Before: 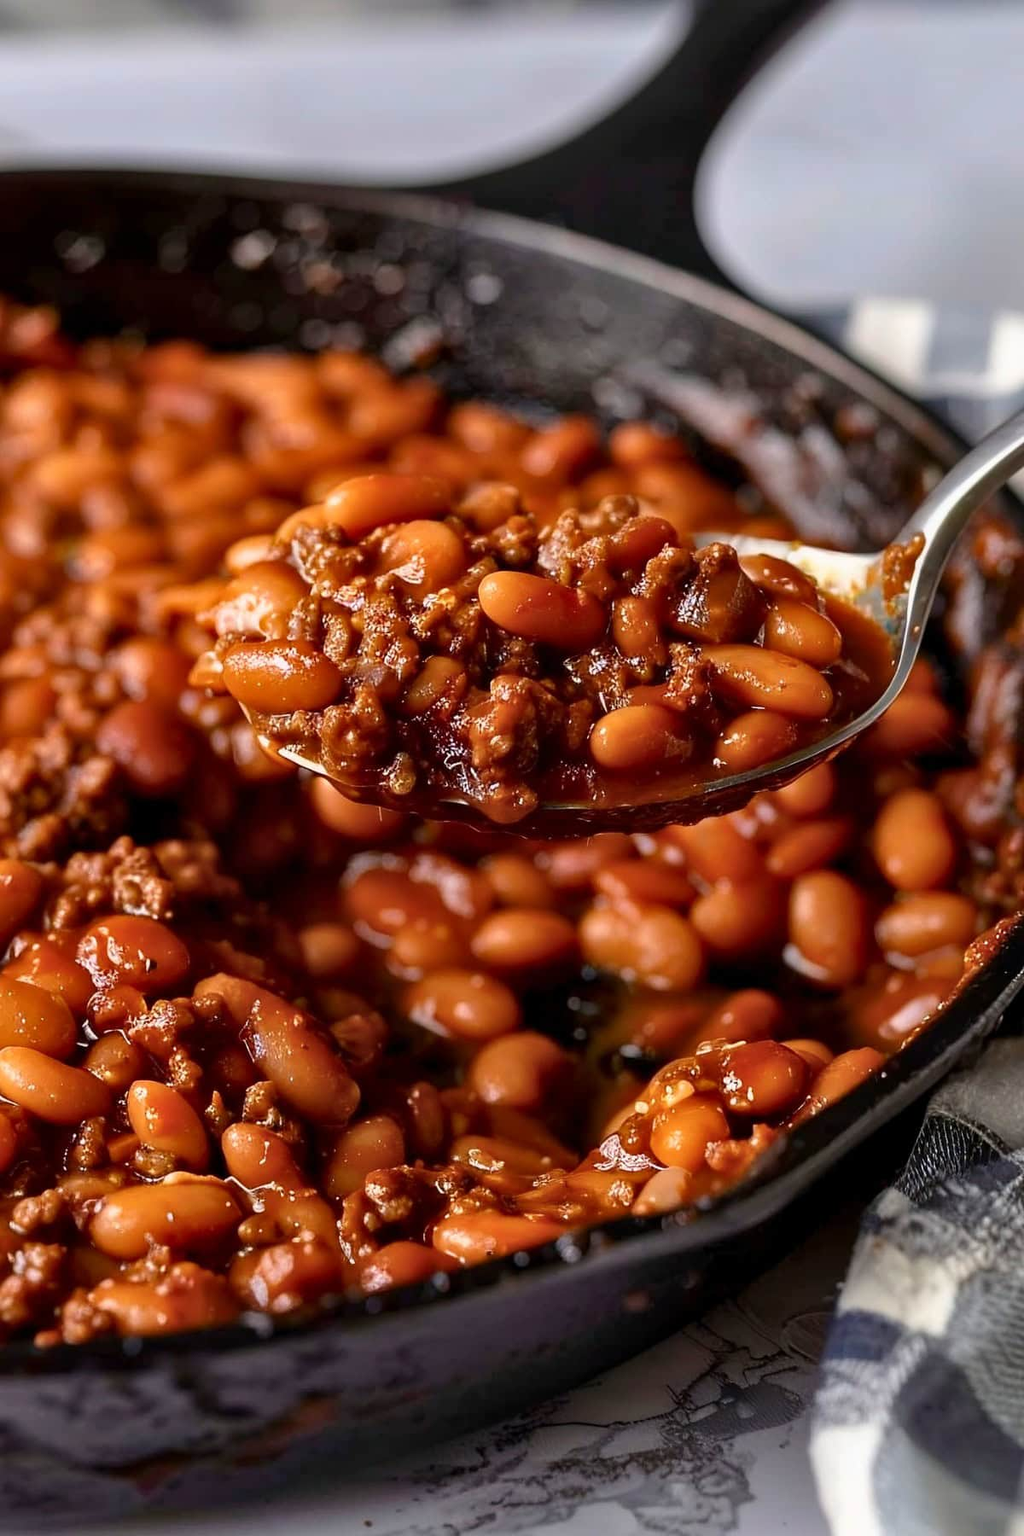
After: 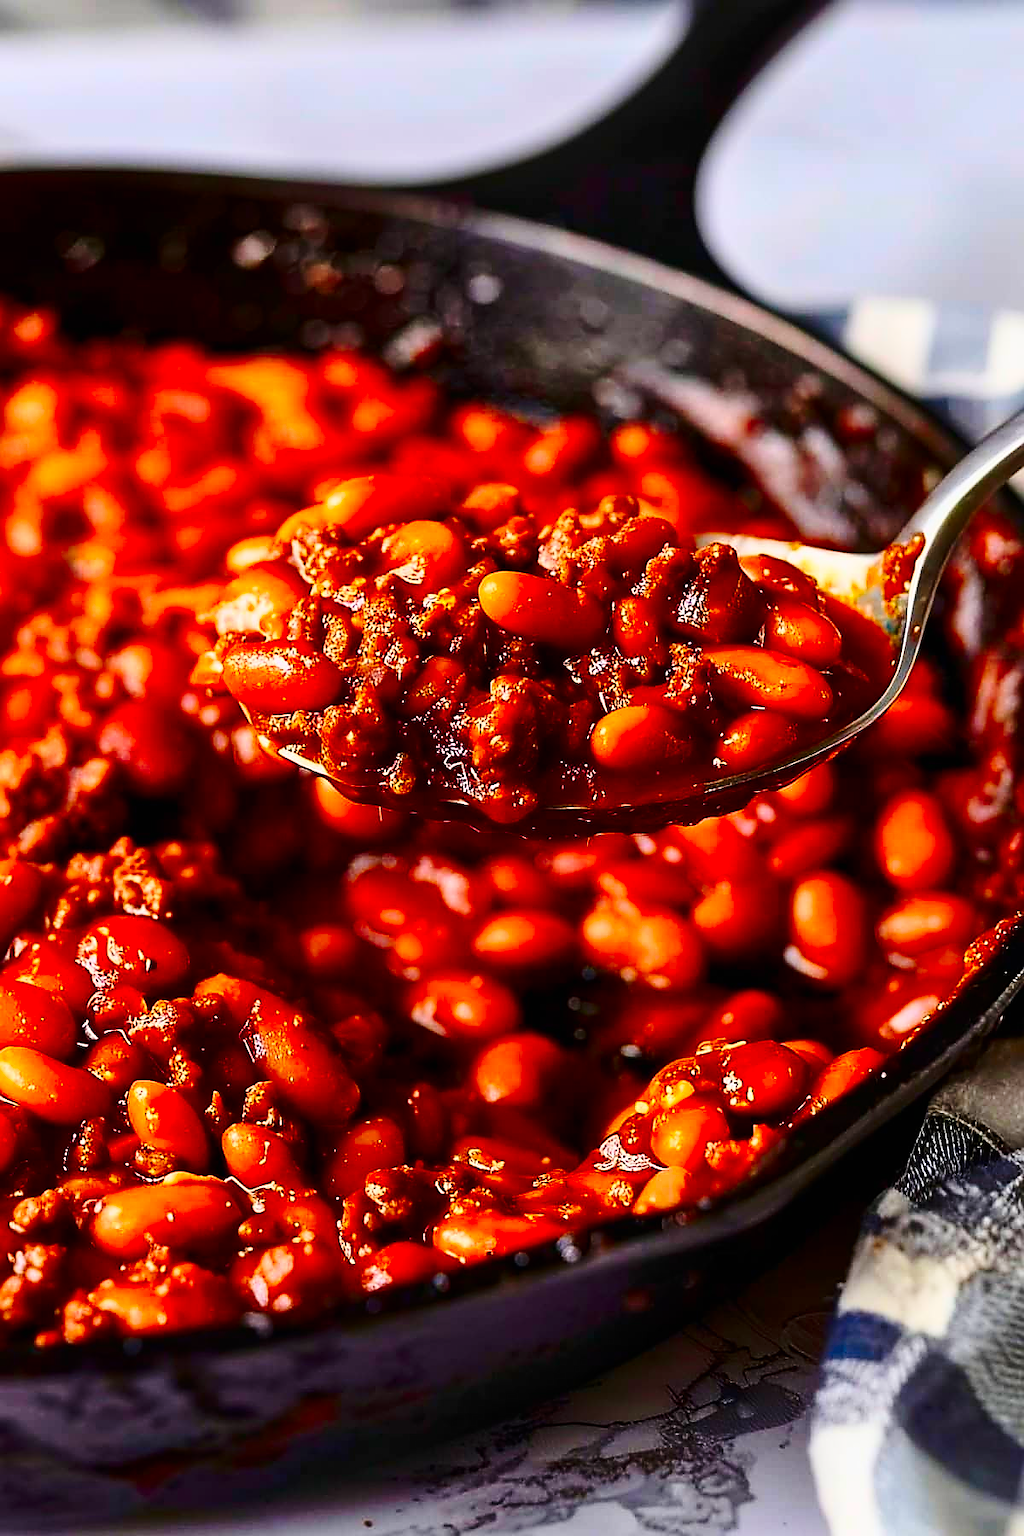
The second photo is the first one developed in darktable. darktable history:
tone curve: curves: ch0 [(0, 0.003) (0.056, 0.041) (0.211, 0.187) (0.482, 0.519) (0.836, 0.864) (0.997, 0.984)]; ch1 [(0, 0) (0.276, 0.206) (0.393, 0.364) (0.482, 0.471) (0.506, 0.5) (0.523, 0.523) (0.572, 0.604) (0.635, 0.665) (0.695, 0.759) (1, 1)]; ch2 [(0, 0) (0.438, 0.456) (0.473, 0.47) (0.503, 0.503) (0.536, 0.527) (0.562, 0.584) (0.612, 0.61) (0.679, 0.72) (1, 1)], preserve colors none
contrast brightness saturation: contrast 0.257, brightness 0.019, saturation 0.888
sharpen: radius 1.364, amount 1.238, threshold 0.827
